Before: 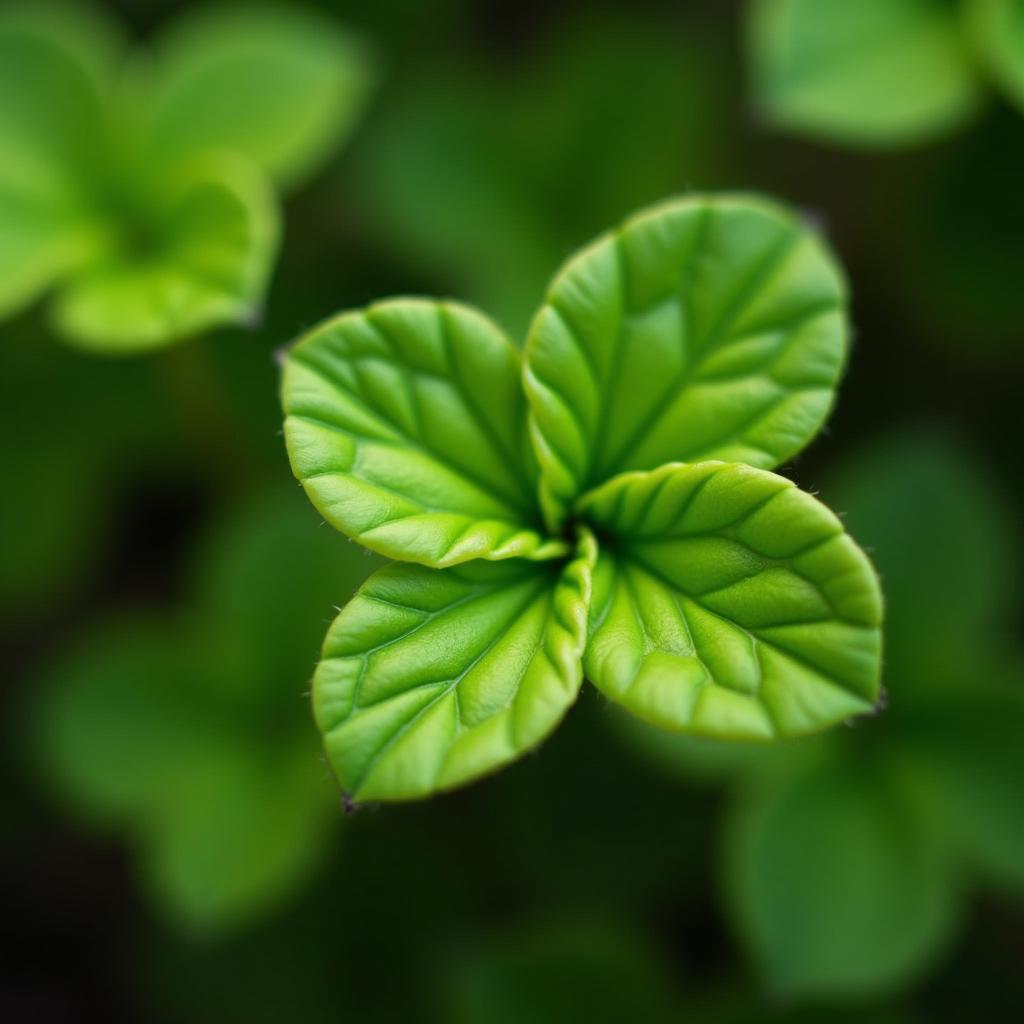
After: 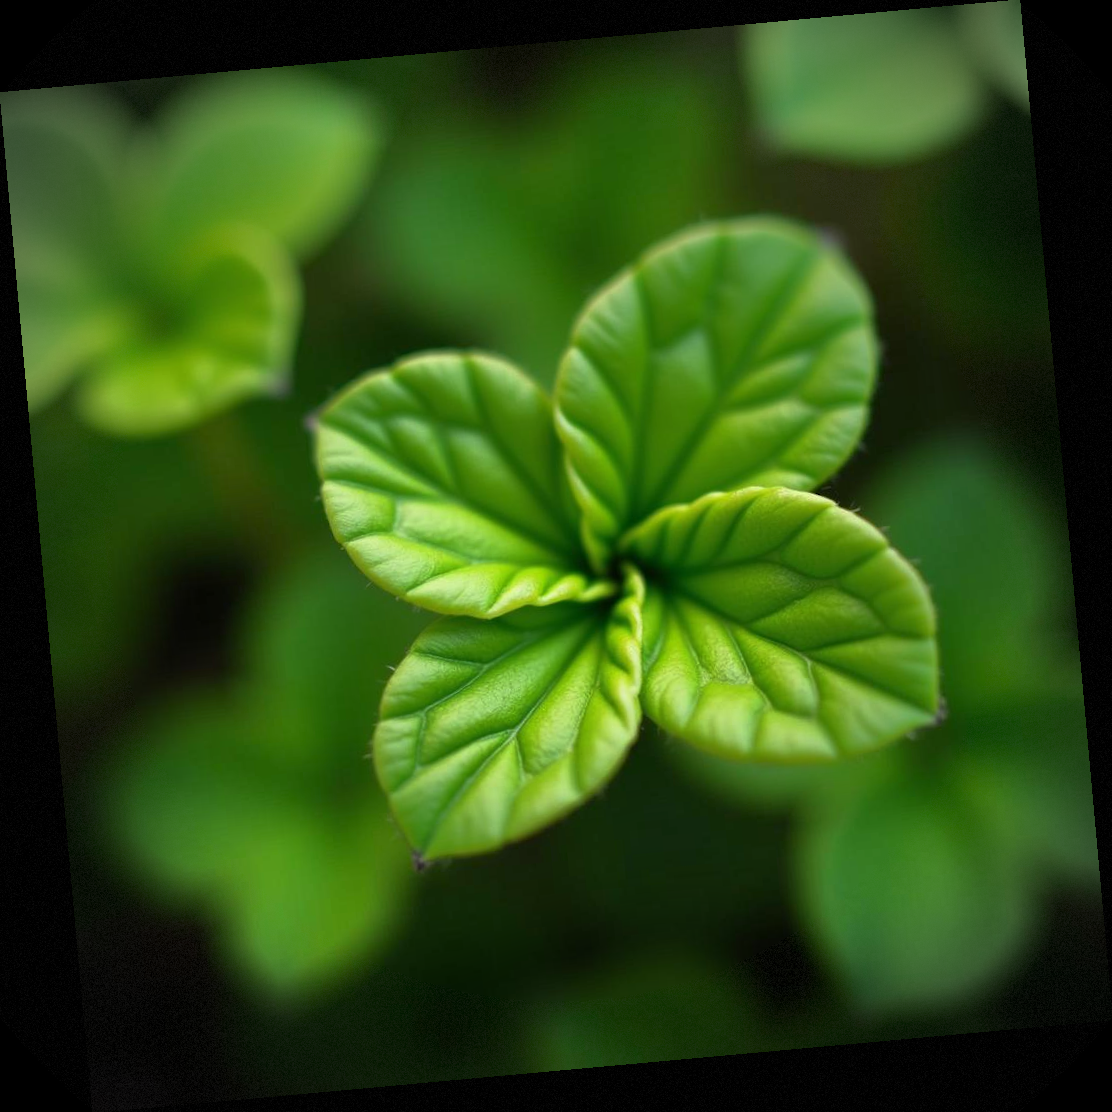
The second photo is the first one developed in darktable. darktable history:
vignetting: dithering 8-bit output, unbound false
tone equalizer: -7 EV -0.63 EV, -6 EV 1 EV, -5 EV -0.45 EV, -4 EV 0.43 EV, -3 EV 0.41 EV, -2 EV 0.15 EV, -1 EV -0.15 EV, +0 EV -0.39 EV, smoothing diameter 25%, edges refinement/feathering 10, preserve details guided filter
rotate and perspective: rotation -5.2°, automatic cropping off
